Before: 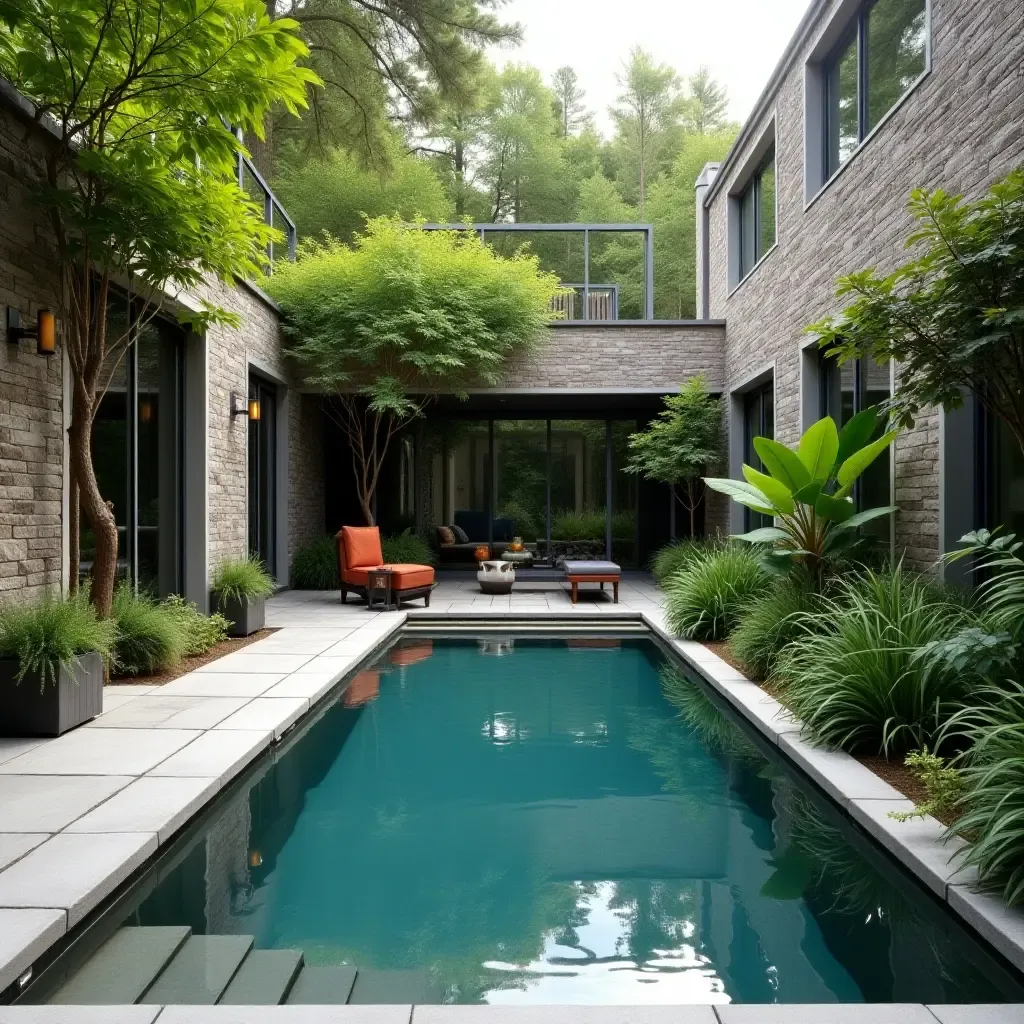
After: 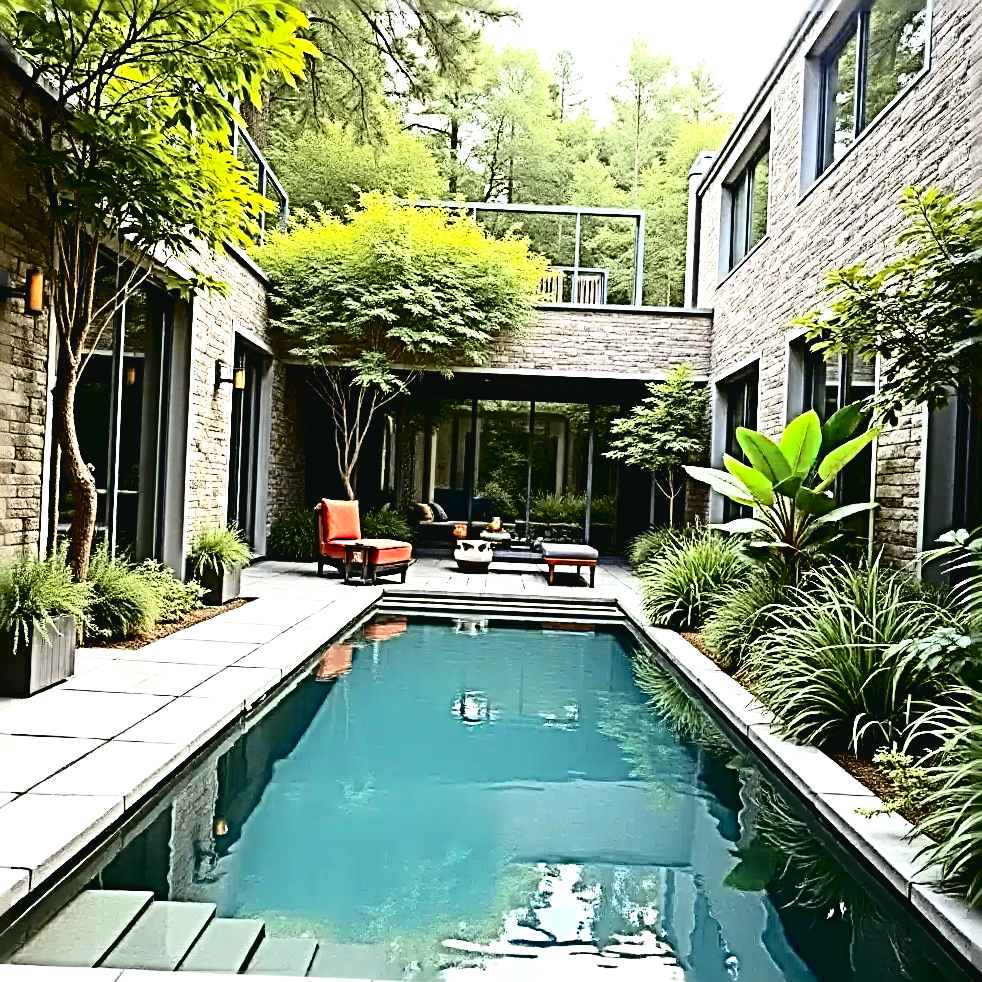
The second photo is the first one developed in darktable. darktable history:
crop and rotate: angle -2.47°
color correction: highlights b* -0.043, saturation 1.06
tone curve: curves: ch0 [(0, 0.032) (0.078, 0.052) (0.236, 0.168) (0.43, 0.472) (0.508, 0.566) (0.66, 0.754) (0.79, 0.883) (0.994, 0.974)]; ch1 [(0, 0) (0.161, 0.092) (0.35, 0.33) (0.379, 0.401) (0.456, 0.456) (0.508, 0.501) (0.547, 0.531) (0.573, 0.563) (0.625, 0.602) (0.718, 0.734) (1, 1)]; ch2 [(0, 0) (0.369, 0.427) (0.44, 0.434) (0.502, 0.501) (0.54, 0.537) (0.586, 0.59) (0.621, 0.604) (1, 1)], color space Lab, independent channels, preserve colors none
exposure: black level correction 0.001, exposure 1 EV, compensate highlight preservation false
color balance rgb: power › chroma 0.679%, power › hue 60°, linear chroma grading › shadows -2.195%, linear chroma grading › highlights -14.139%, linear chroma grading › global chroma -9.394%, linear chroma grading › mid-tones -10.439%, perceptual saturation grading › global saturation 29.599%, global vibrance 20%
sharpen: radius 4.052, amount 1.997
